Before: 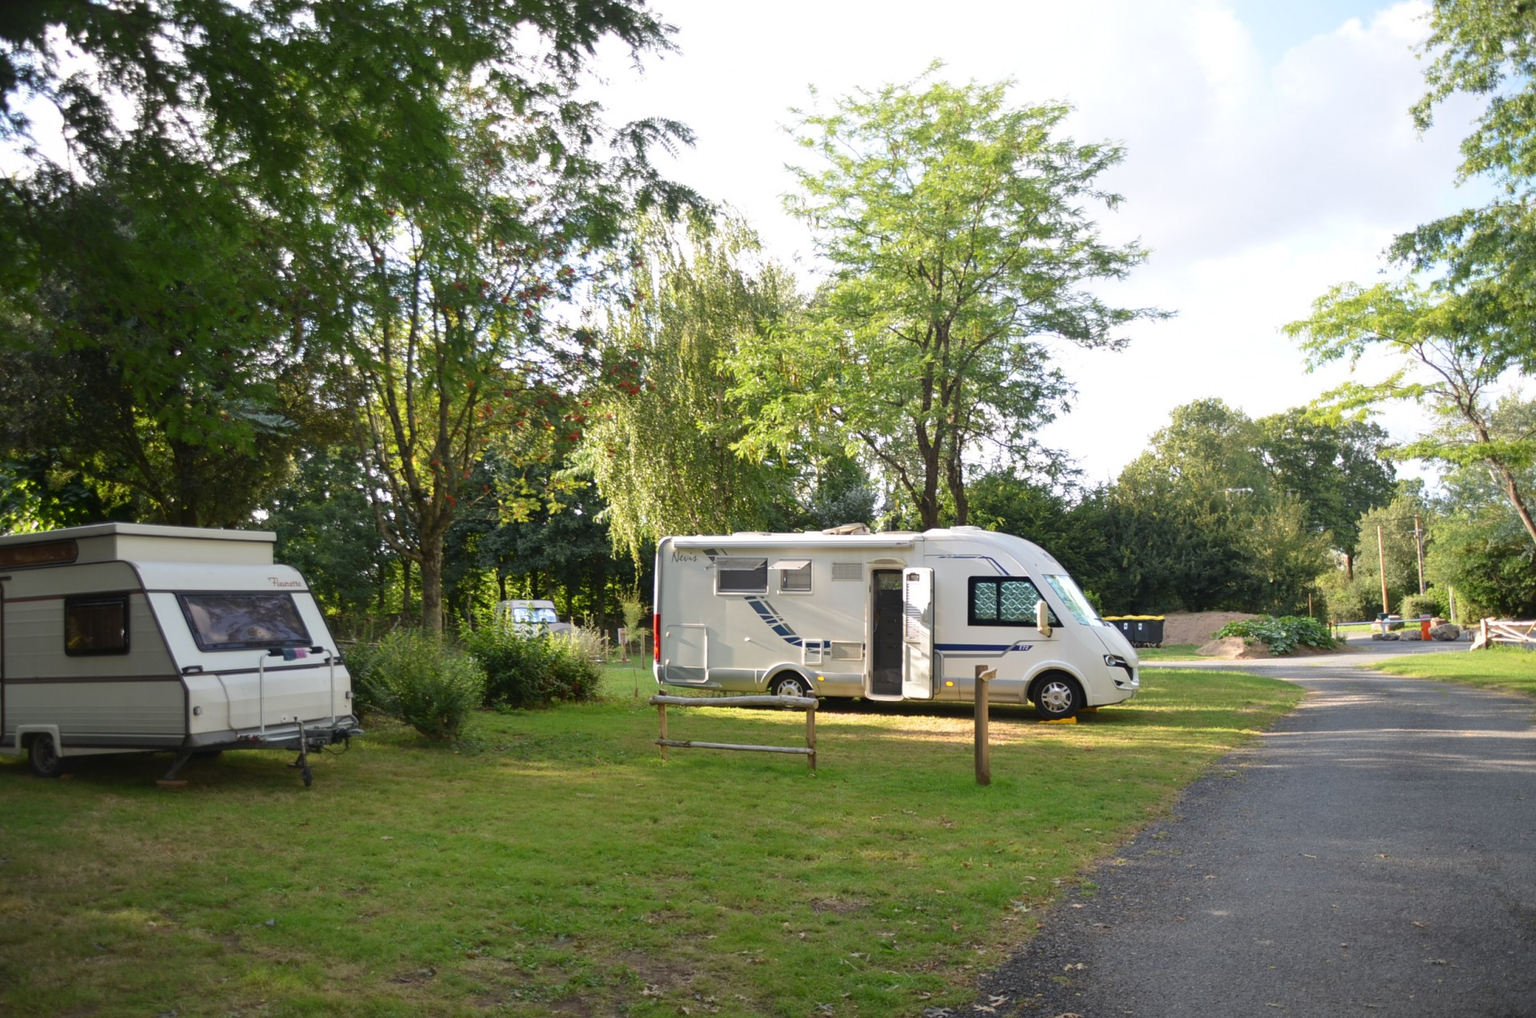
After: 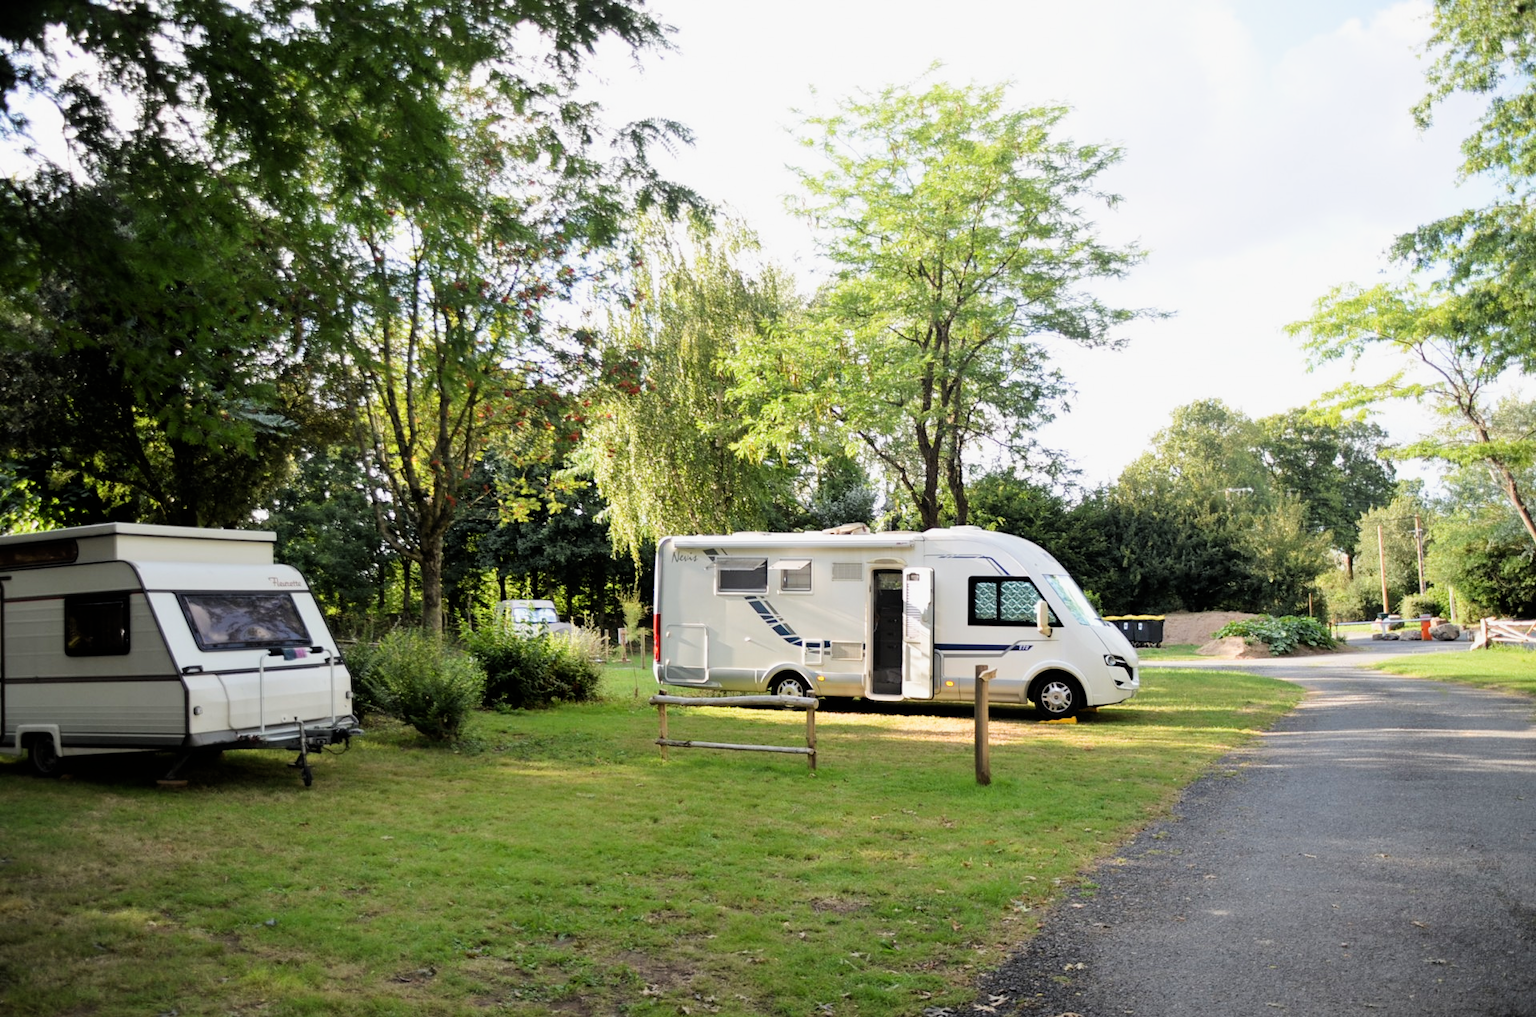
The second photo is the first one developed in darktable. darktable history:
exposure: black level correction 0.001, exposure 0.5 EV, compensate exposure bias true, compensate highlight preservation false
filmic rgb: black relative exposure -5 EV, white relative exposure 3.5 EV, hardness 3.19, contrast 1.2, highlights saturation mix -30%
